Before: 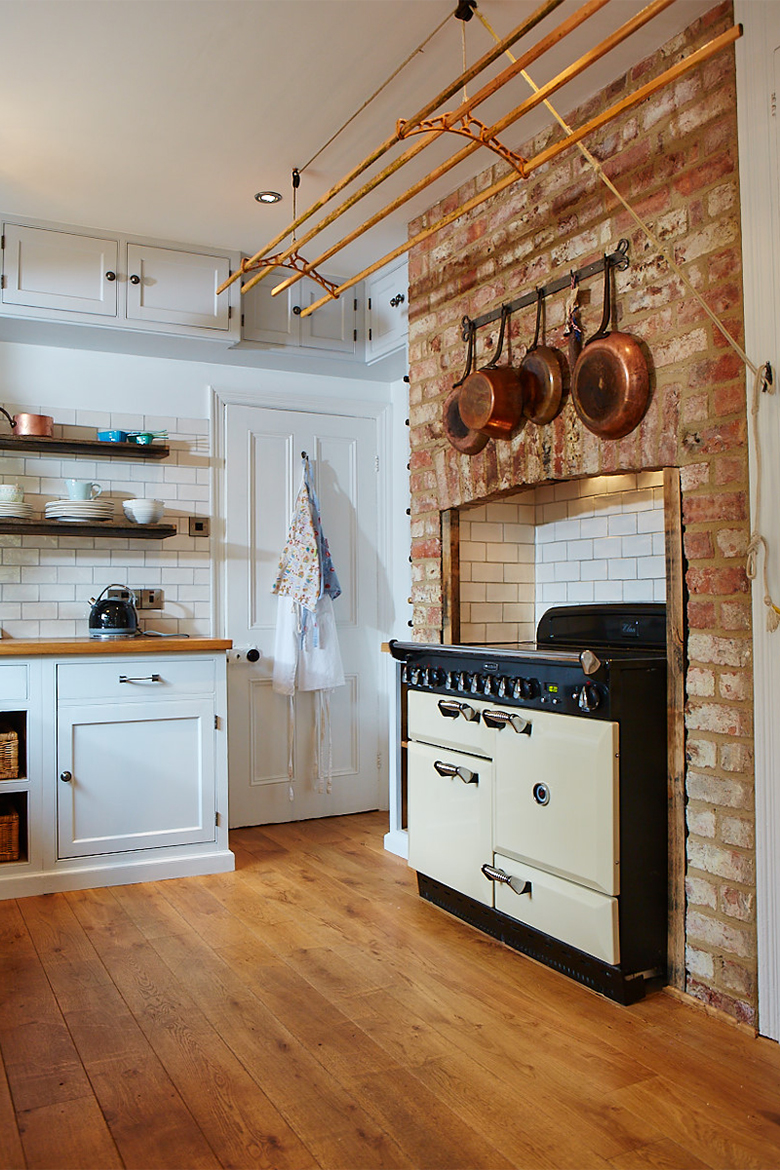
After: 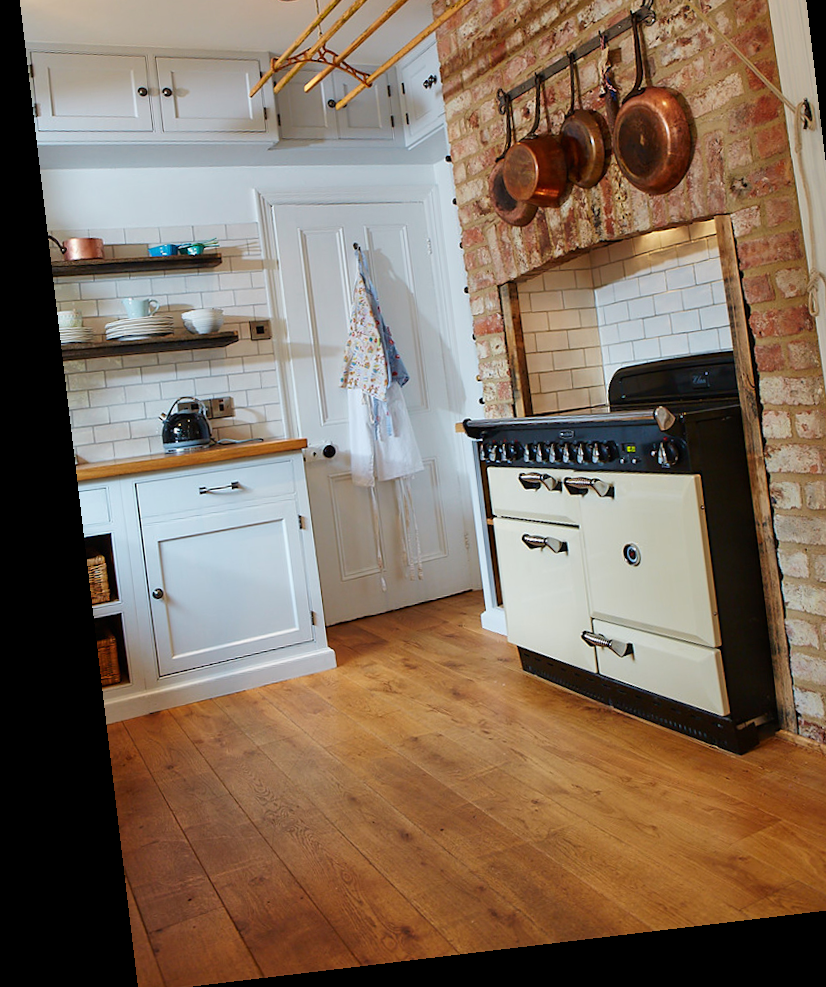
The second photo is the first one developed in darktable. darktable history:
crop: top 20.916%, right 9.437%, bottom 0.316%
exposure: exposure -0.05 EV
rotate and perspective: rotation -6.83°, automatic cropping off
